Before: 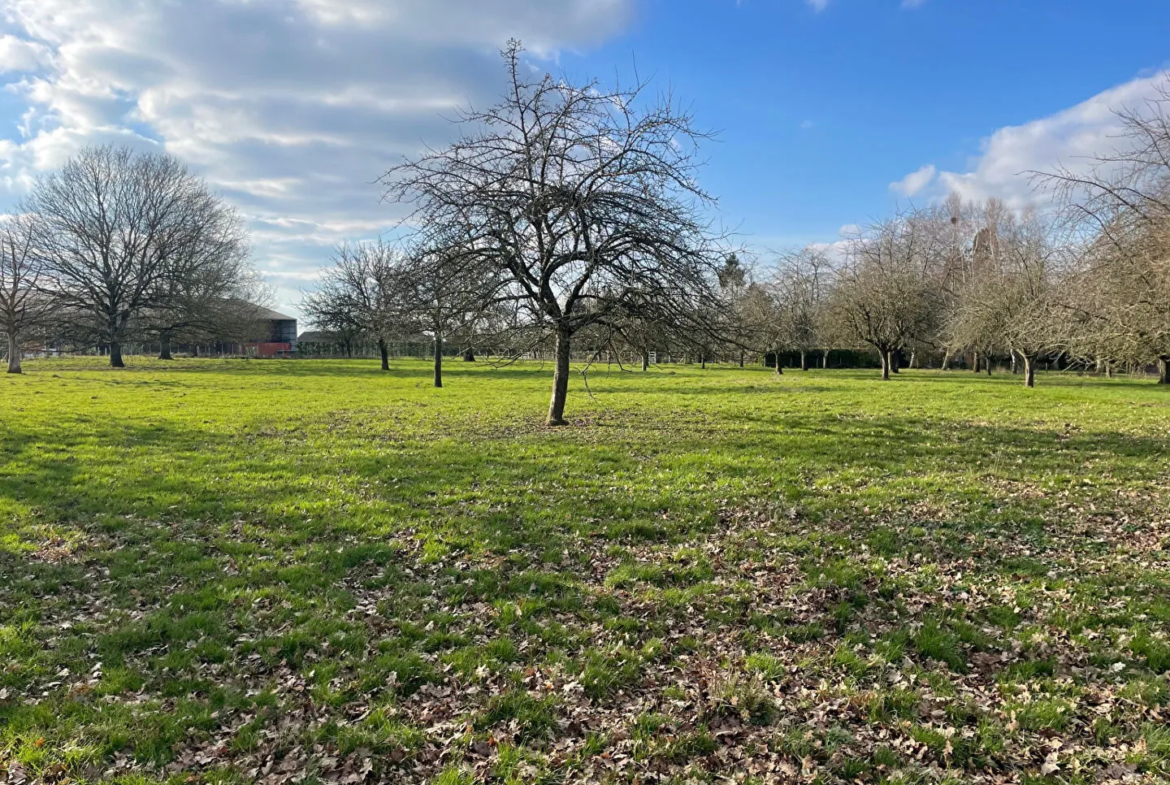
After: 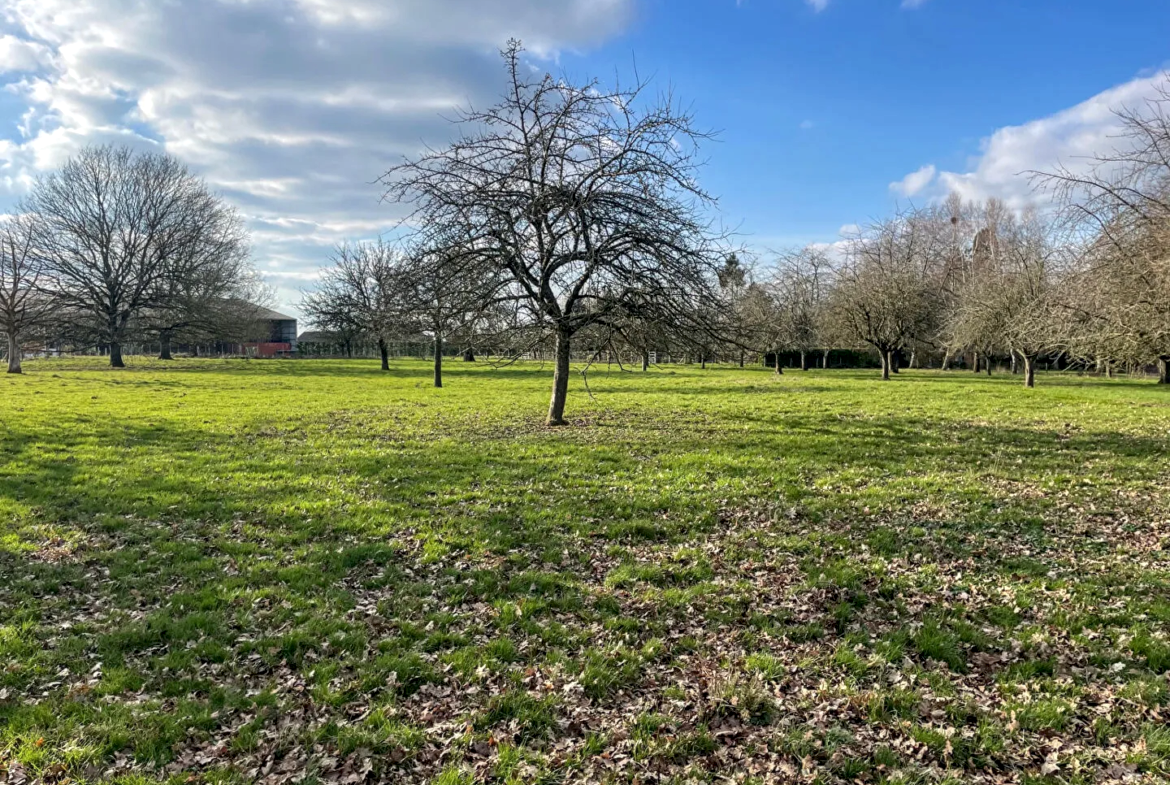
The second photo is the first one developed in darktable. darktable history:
local contrast: detail 130%
exposure: compensate exposure bias true, compensate highlight preservation false
